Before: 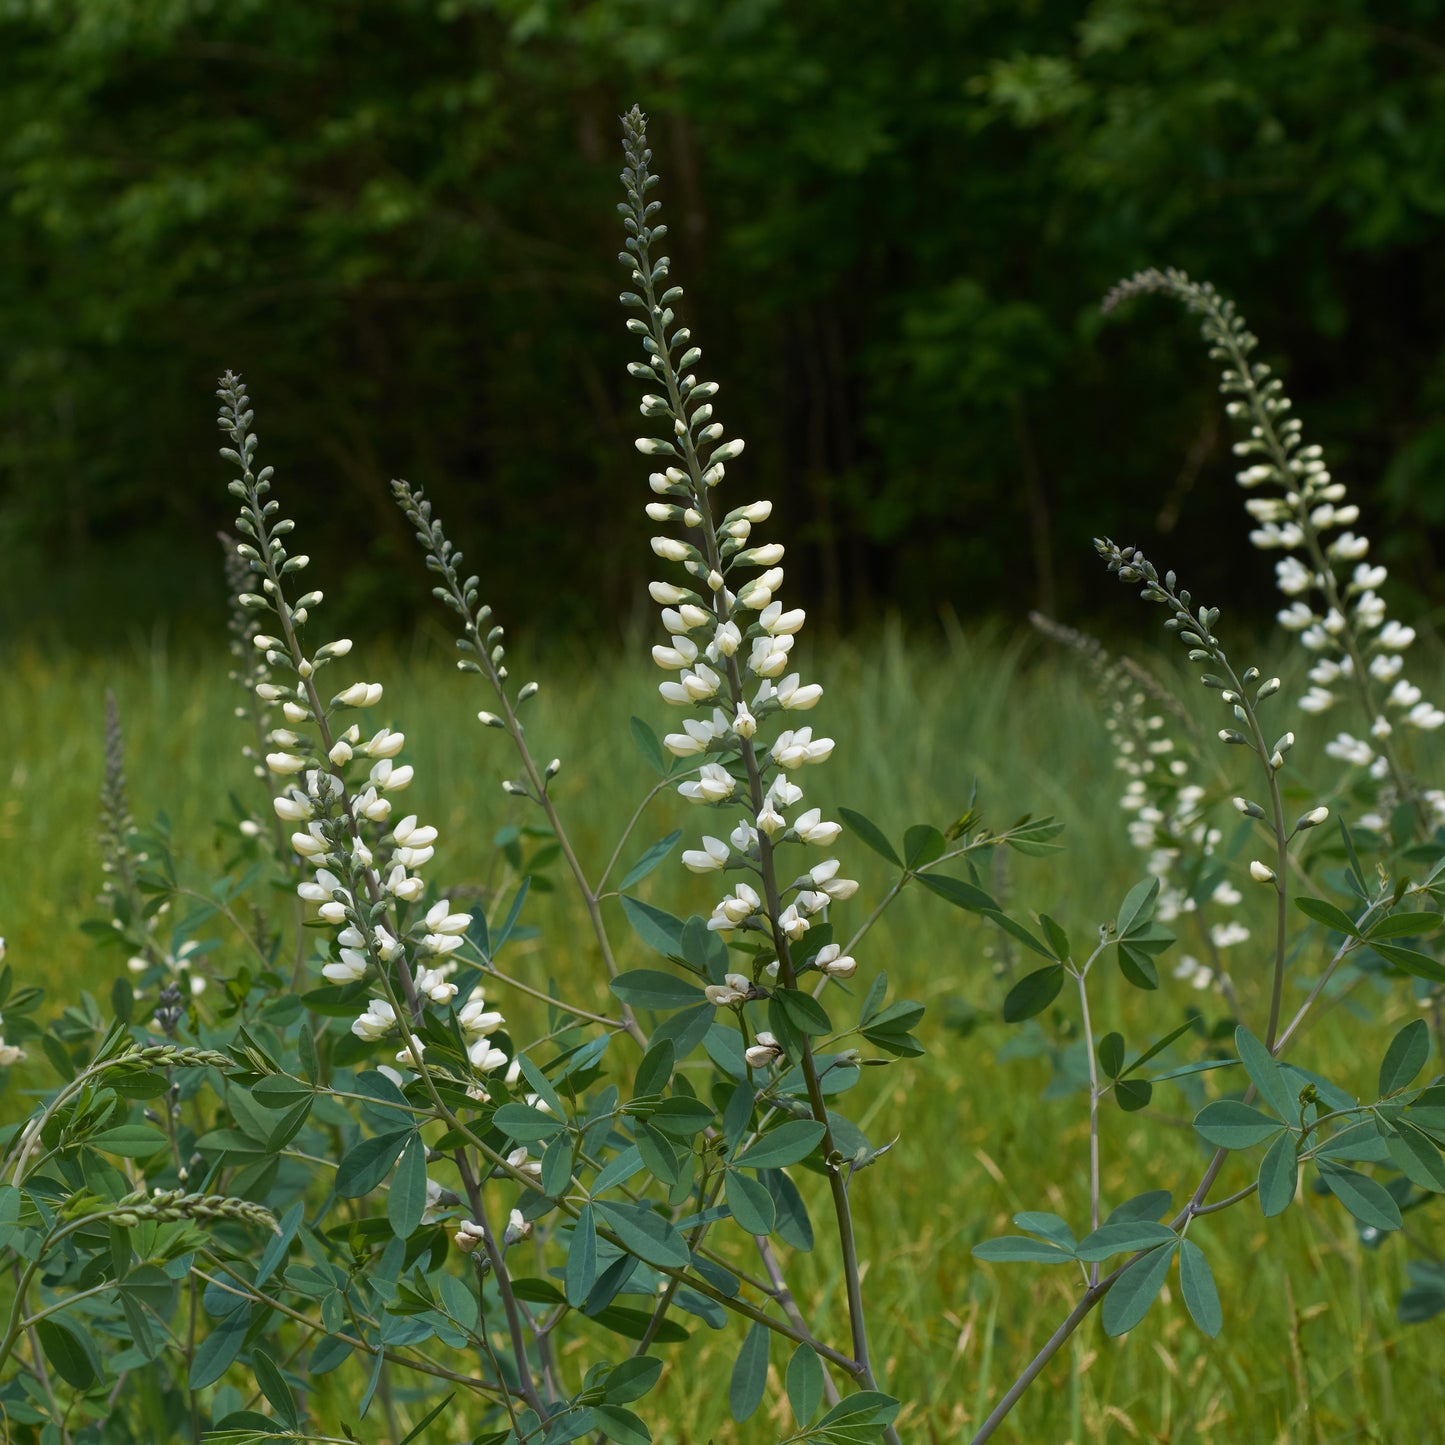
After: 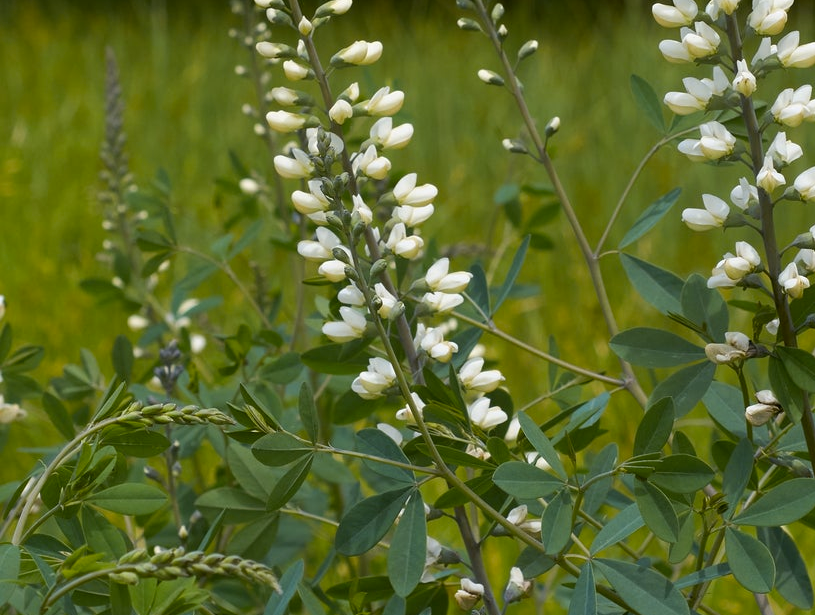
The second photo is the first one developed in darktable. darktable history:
crop: top 44.483%, right 43.593%, bottom 12.892%
color contrast: green-magenta contrast 0.85, blue-yellow contrast 1.25, unbound 0
